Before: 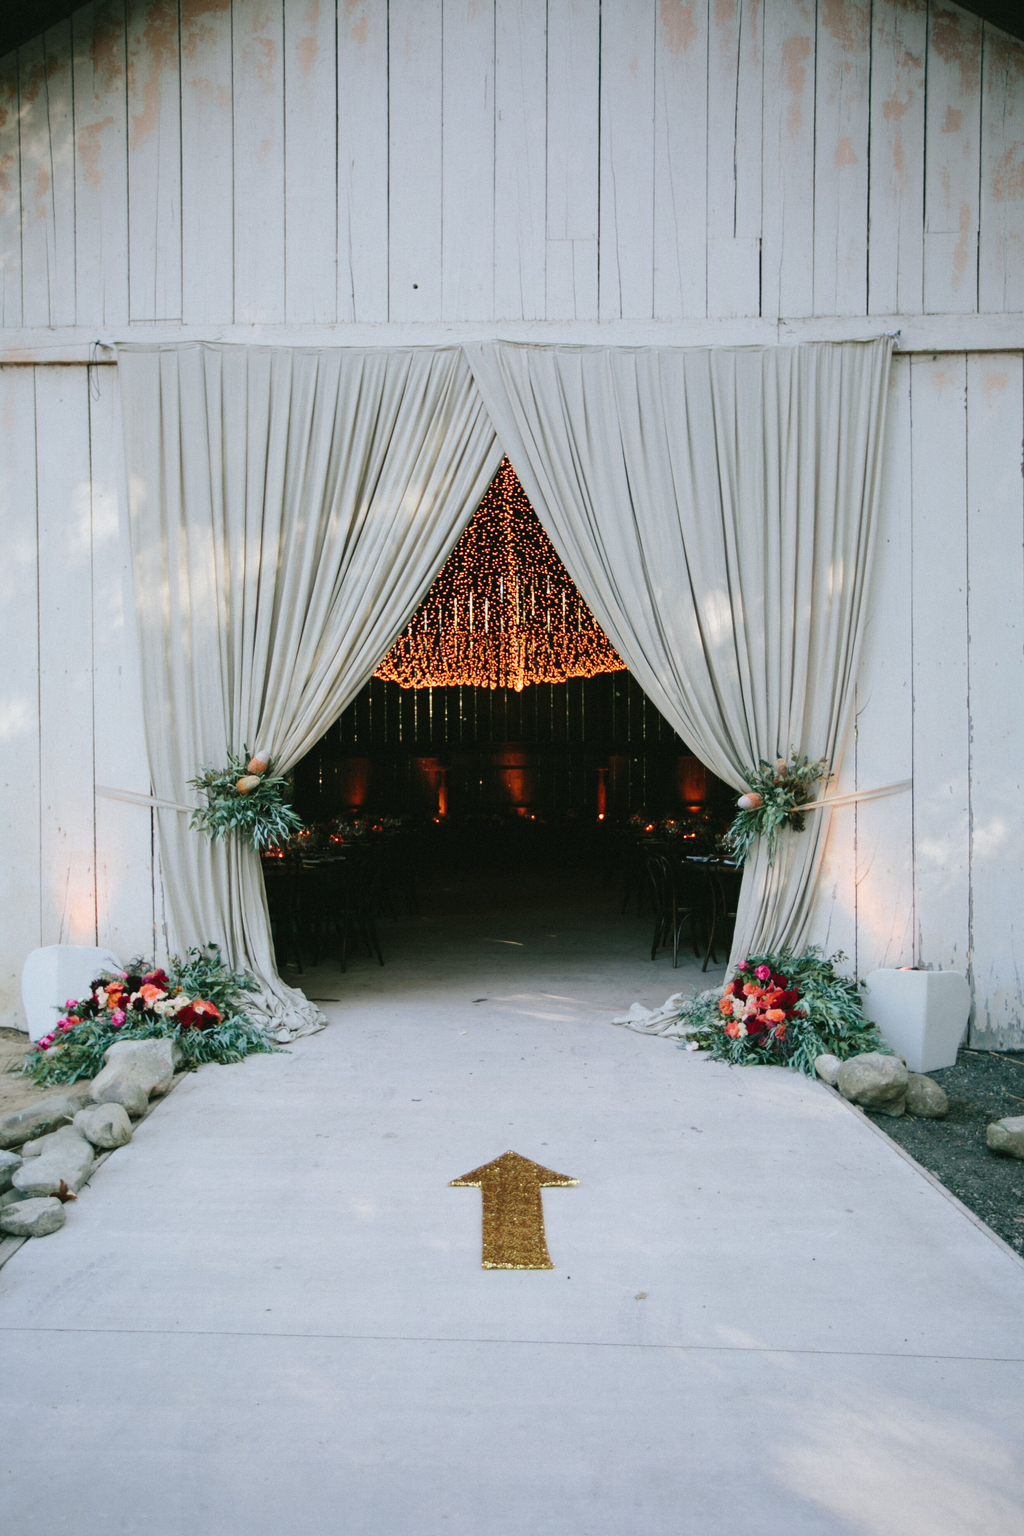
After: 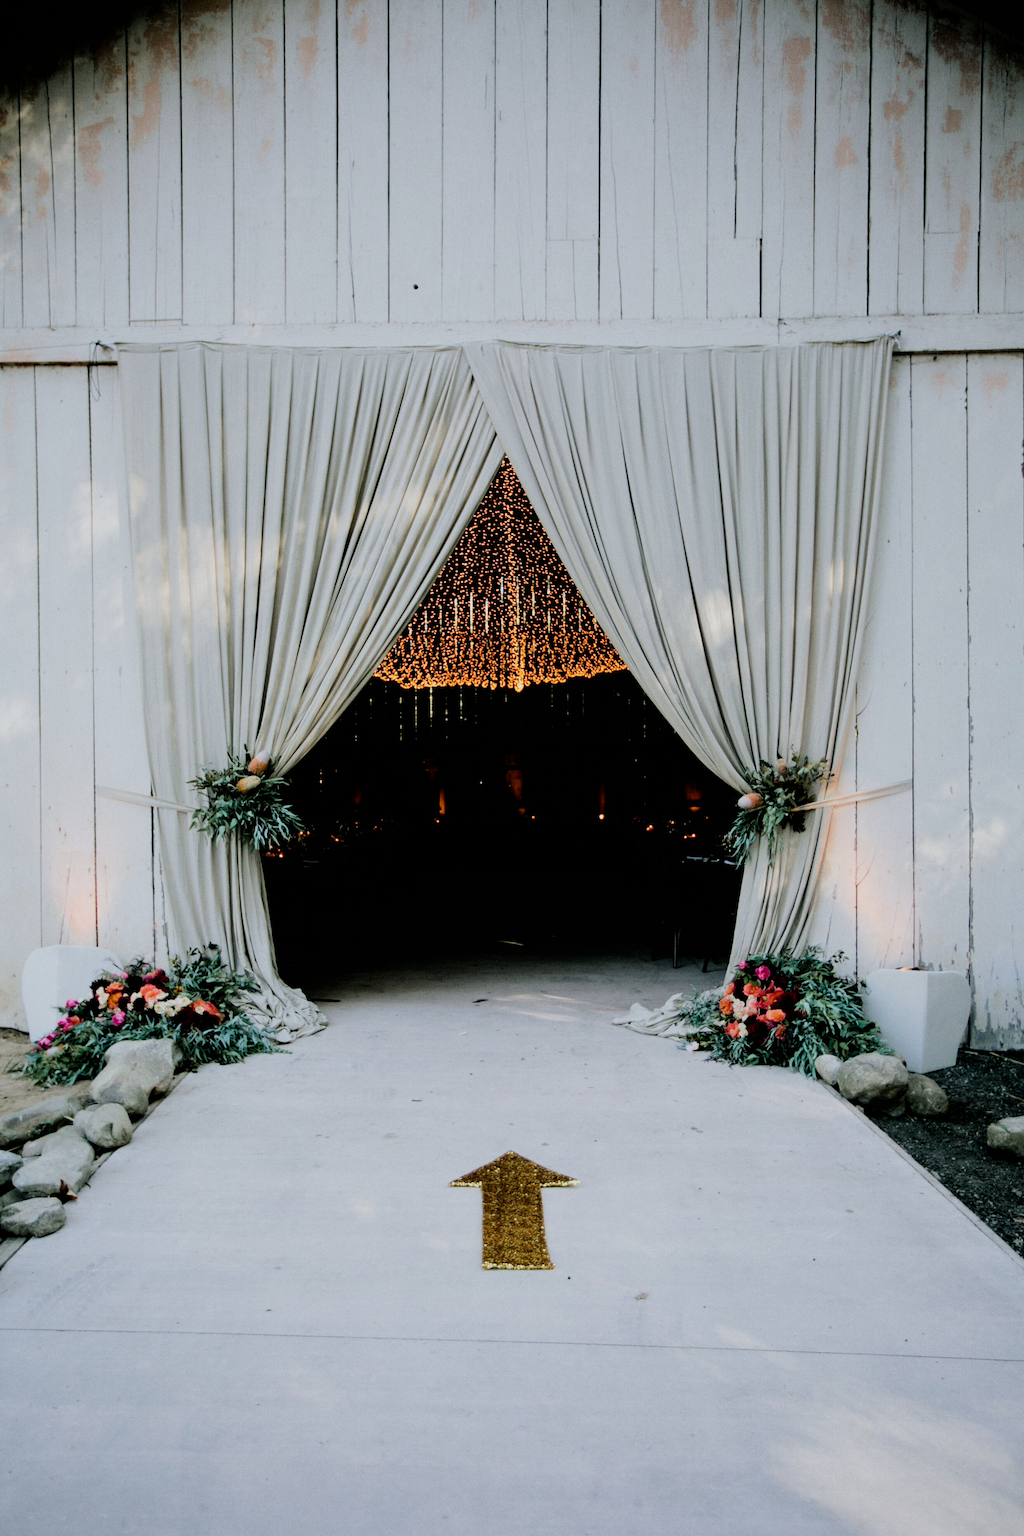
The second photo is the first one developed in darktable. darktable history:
color balance rgb: power › luminance -14.997%, global offset › luminance -0.847%, linear chroma grading › mid-tones 7.218%, perceptual saturation grading › global saturation 0.694%, perceptual saturation grading › mid-tones 11.03%, global vibrance 20%
filmic rgb: black relative exposure -5.15 EV, white relative exposure 3.97 EV, threshold 3.03 EV, hardness 2.88, contrast 1.296, highlights saturation mix -30.68%, enable highlight reconstruction true
